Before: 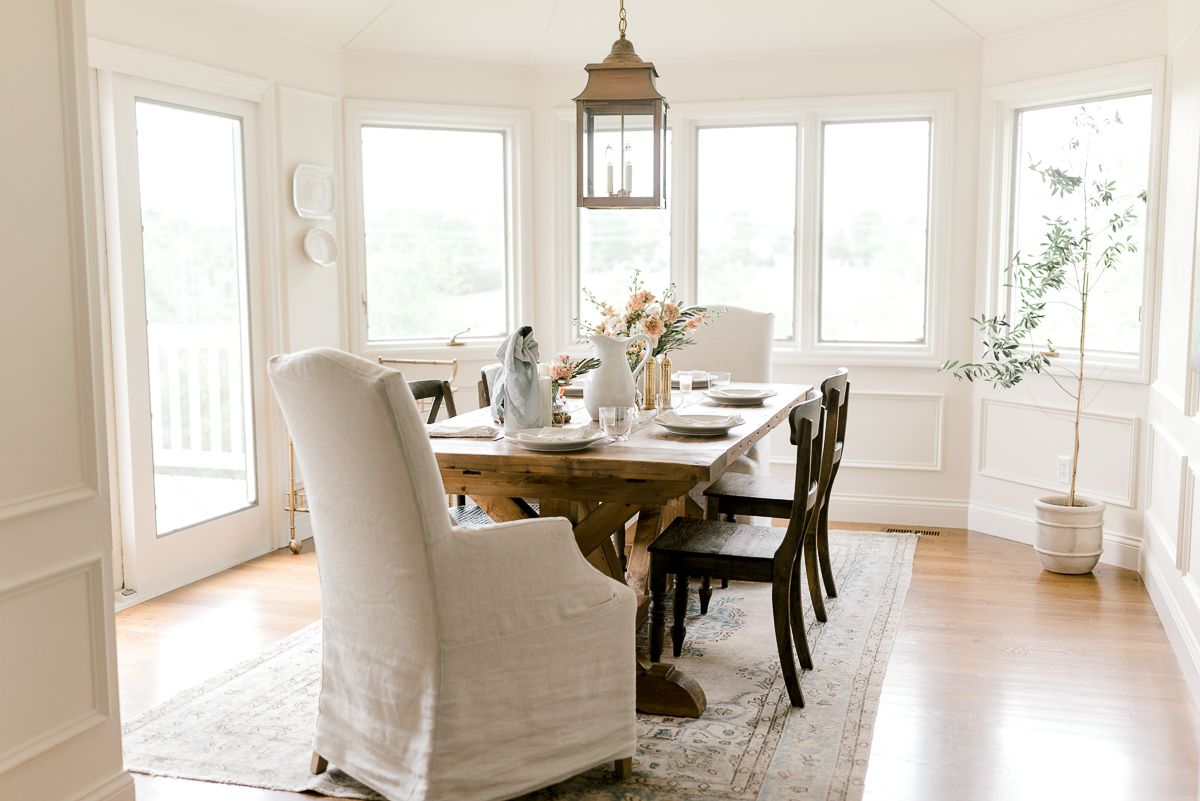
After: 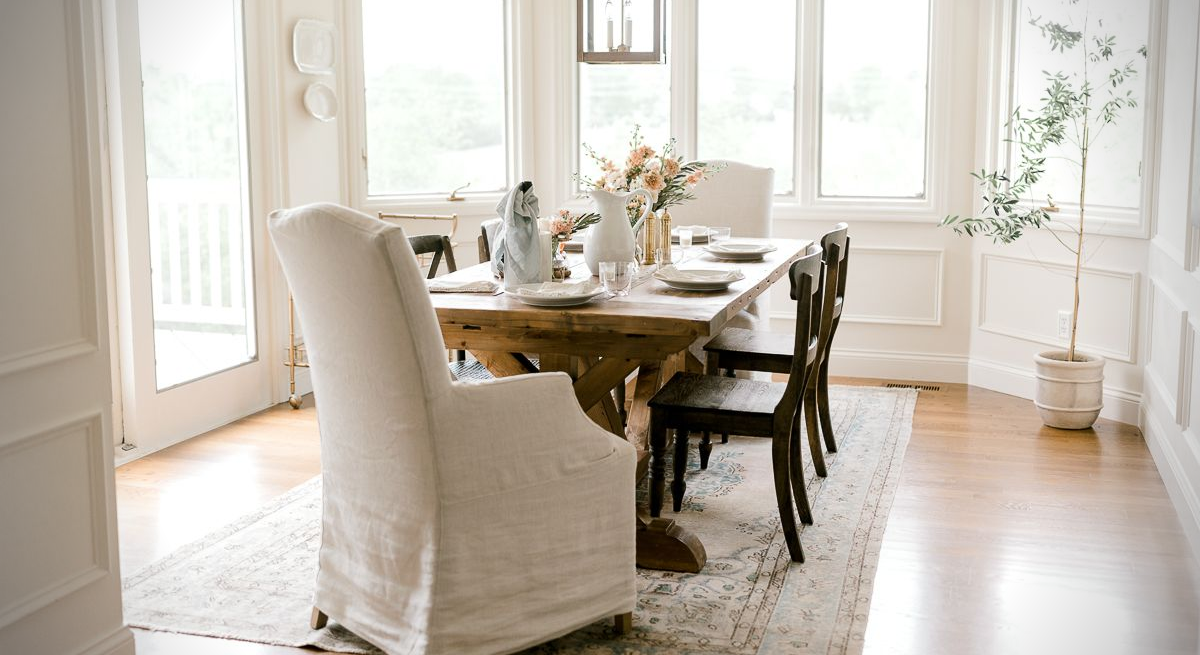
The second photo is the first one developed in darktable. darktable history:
crop and rotate: top 18.146%
vignetting: fall-off radius 32.35%, unbound false
